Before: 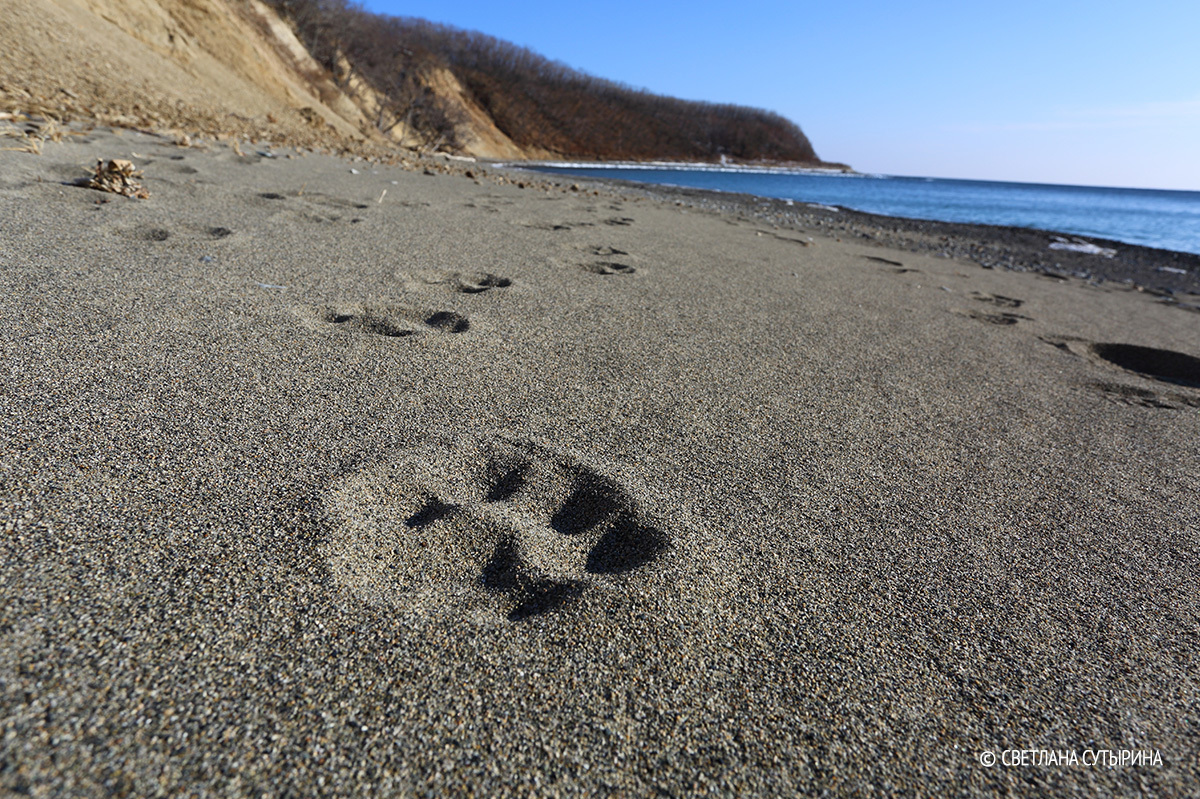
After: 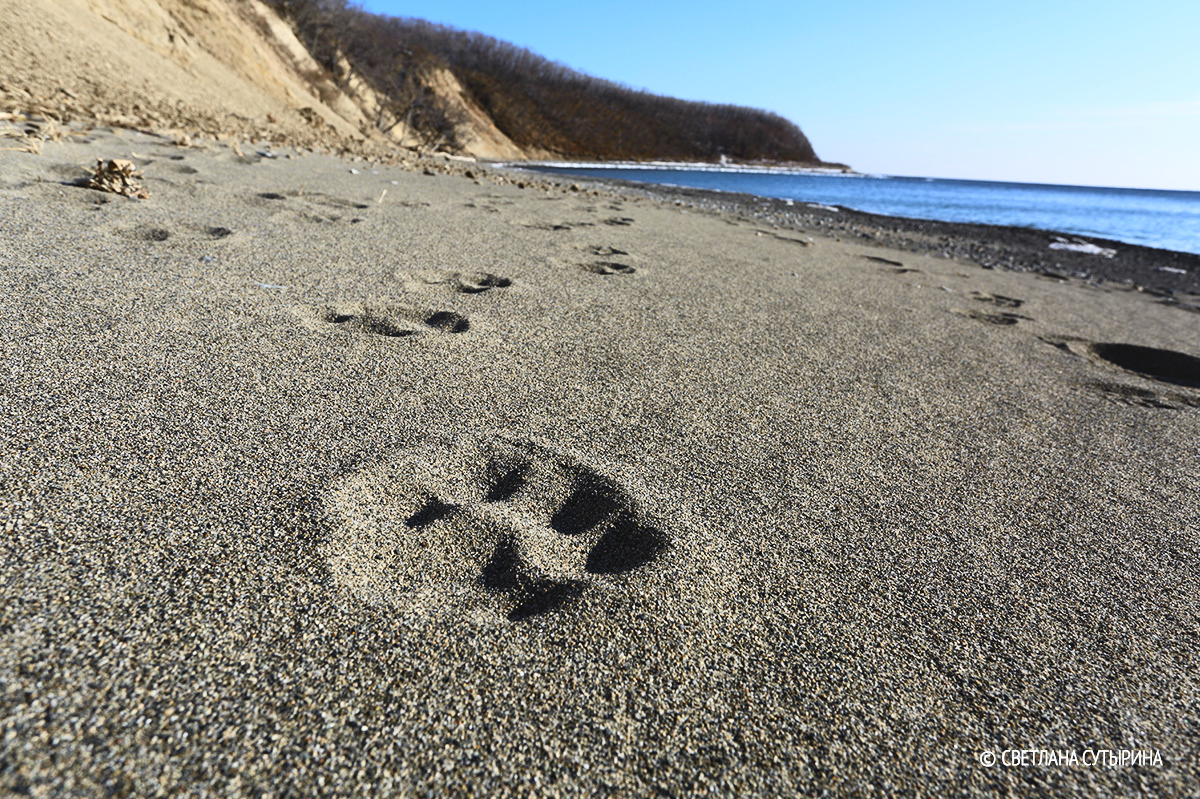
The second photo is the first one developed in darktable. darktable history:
tone equalizer: -8 EV -0.447 EV, -7 EV -0.361 EV, -6 EV -0.321 EV, -5 EV -0.214 EV, -3 EV 0.195 EV, -2 EV 0.333 EV, -1 EV 0.373 EV, +0 EV 0.436 EV, edges refinement/feathering 500, mask exposure compensation -1.57 EV, preserve details no
tone curve: curves: ch0 [(0, 0.038) (0.193, 0.212) (0.461, 0.502) (0.634, 0.709) (0.852, 0.89) (1, 0.967)]; ch1 [(0, 0) (0.35, 0.356) (0.45, 0.453) (0.504, 0.503) (0.532, 0.524) (0.558, 0.555) (0.735, 0.762) (1, 1)]; ch2 [(0, 0) (0.281, 0.266) (0.456, 0.469) (0.5, 0.5) (0.533, 0.545) (0.606, 0.598) (0.646, 0.654) (1, 1)], color space Lab, independent channels, preserve colors none
